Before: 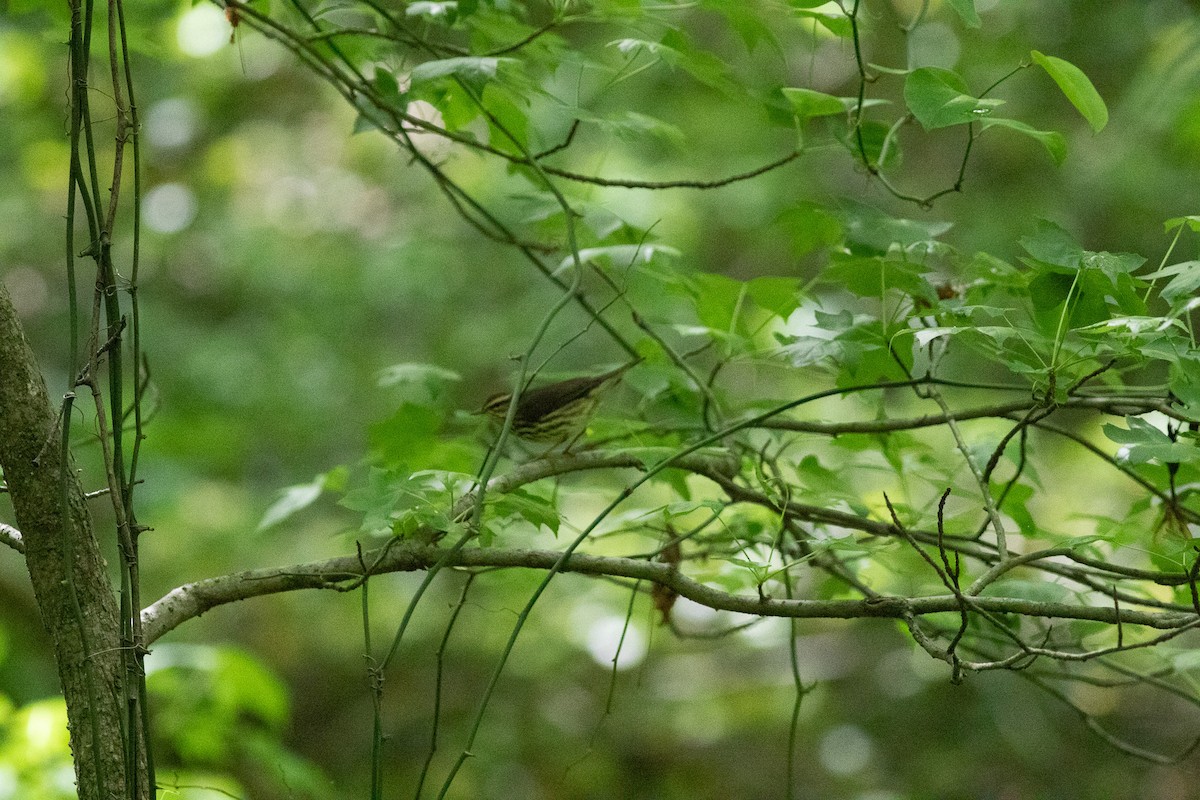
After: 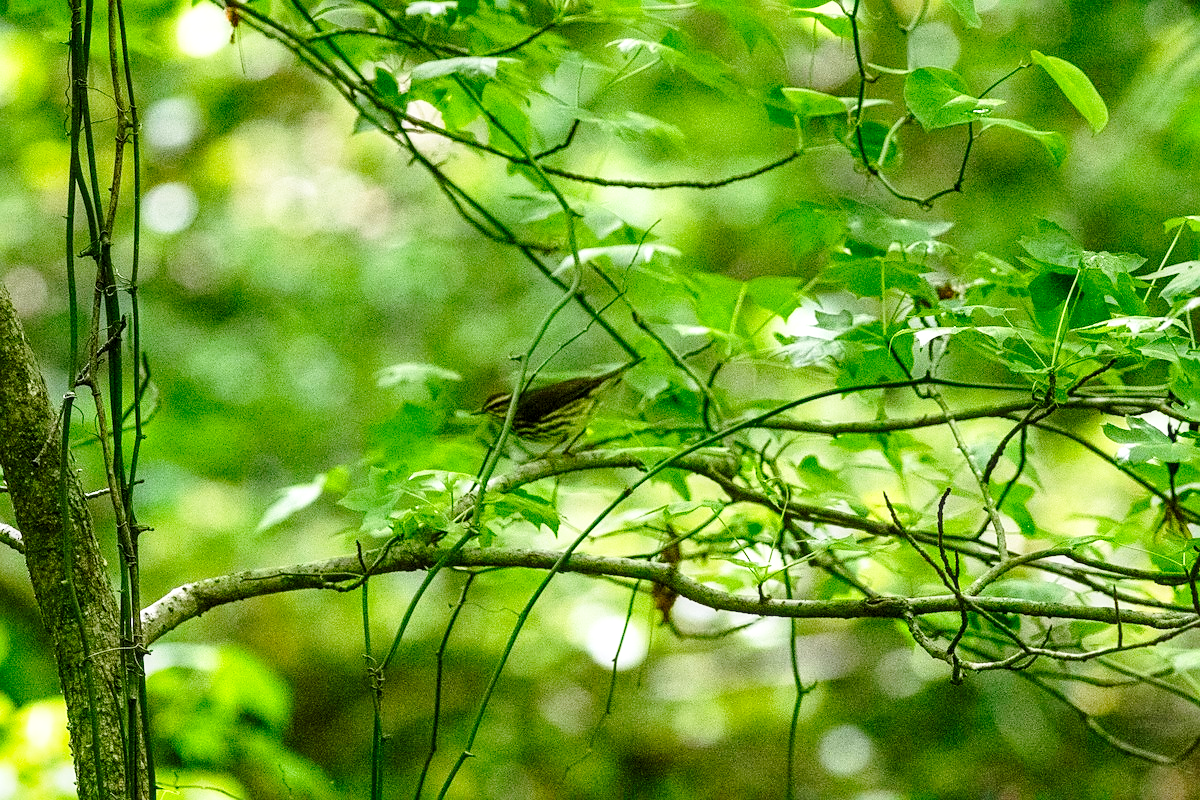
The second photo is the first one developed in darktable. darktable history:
base curve: curves: ch0 [(0, 0) (0.028, 0.03) (0.121, 0.232) (0.46, 0.748) (0.859, 0.968) (1, 1)], preserve colors none
local contrast: detail 130%
sharpen: radius 1.864, amount 0.398, threshold 1.271
contrast brightness saturation: contrast 0.09, saturation 0.28
